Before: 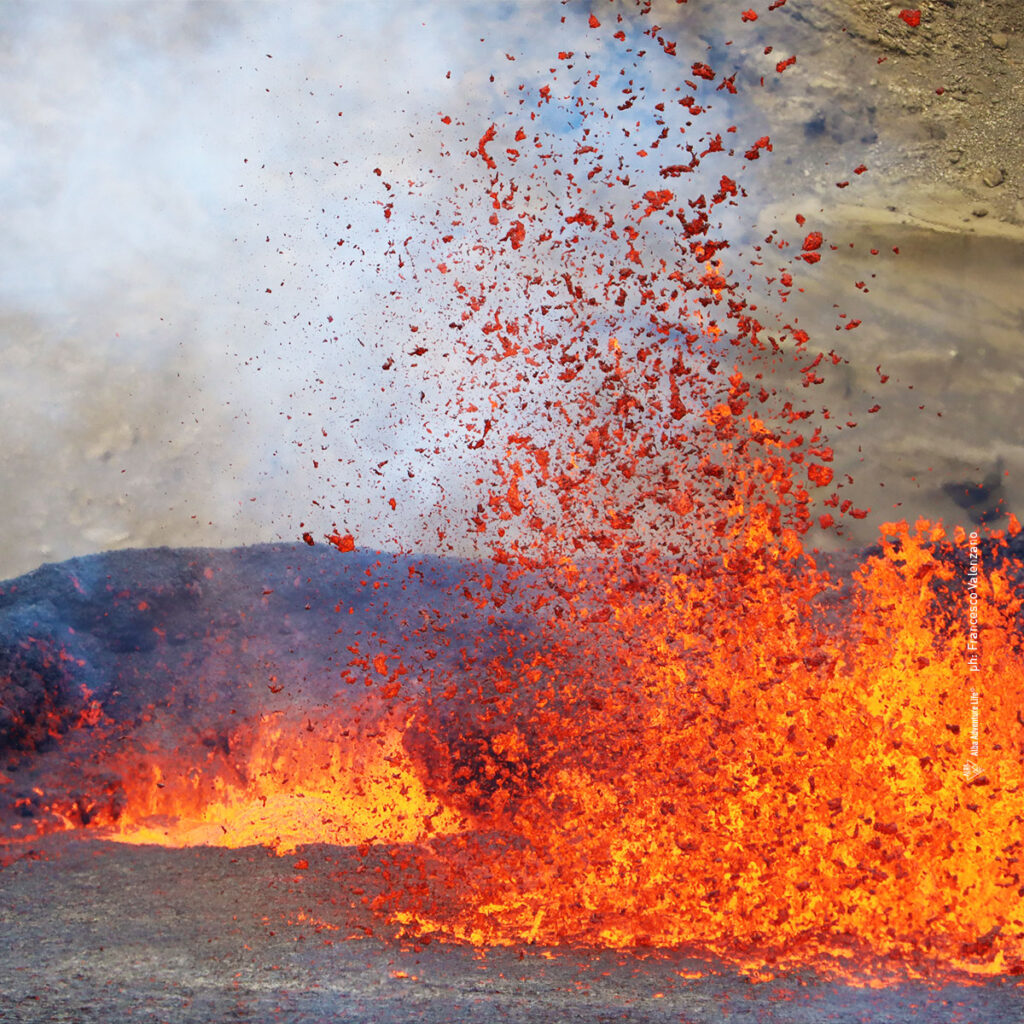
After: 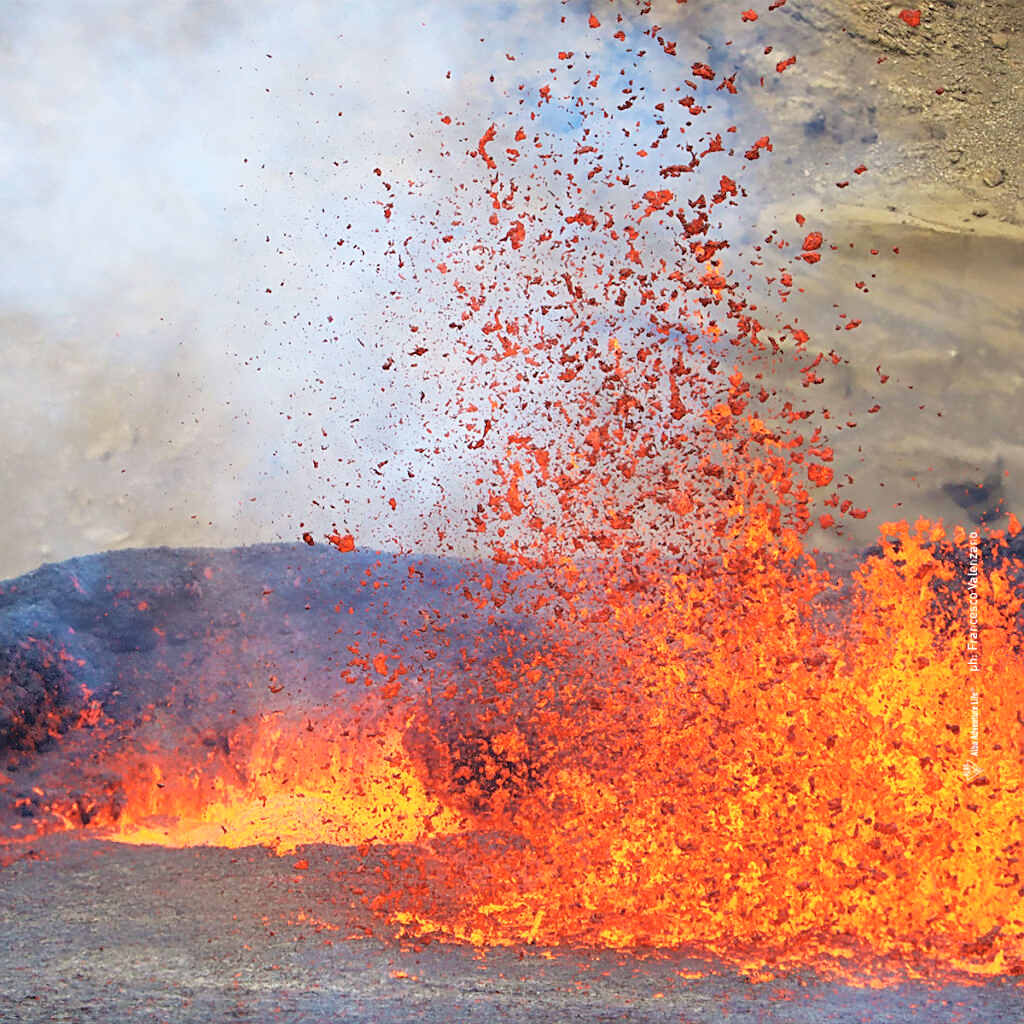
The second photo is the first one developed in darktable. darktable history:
white balance: emerald 1
exposure: compensate highlight preservation false
contrast brightness saturation: brightness 0.15
sharpen: on, module defaults
